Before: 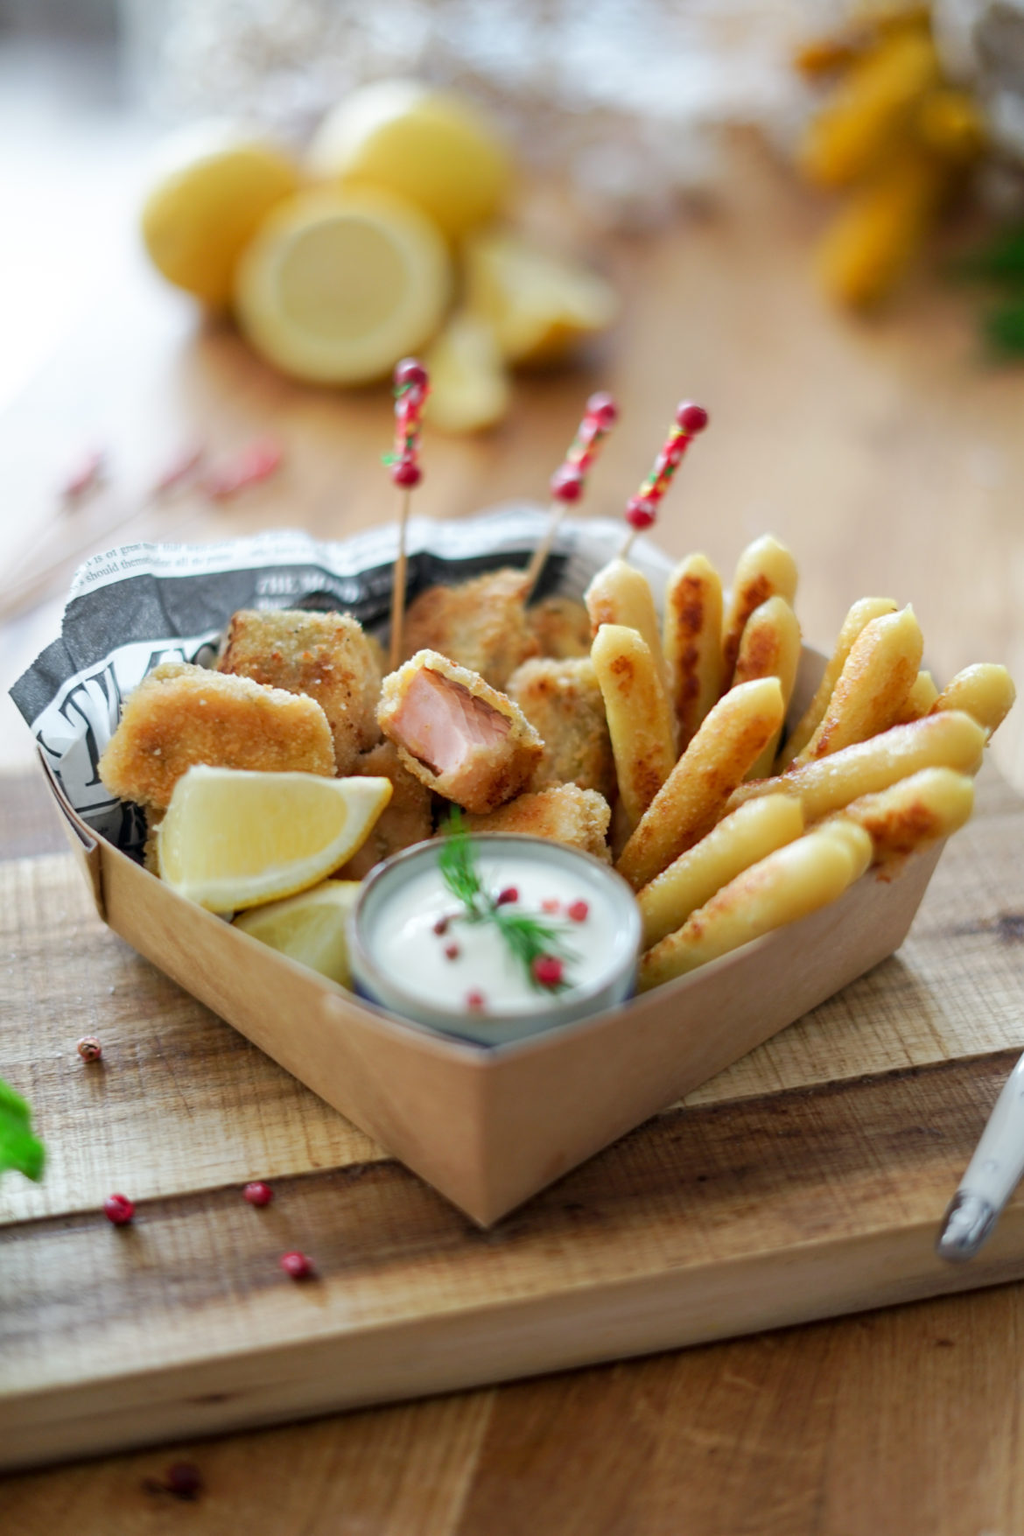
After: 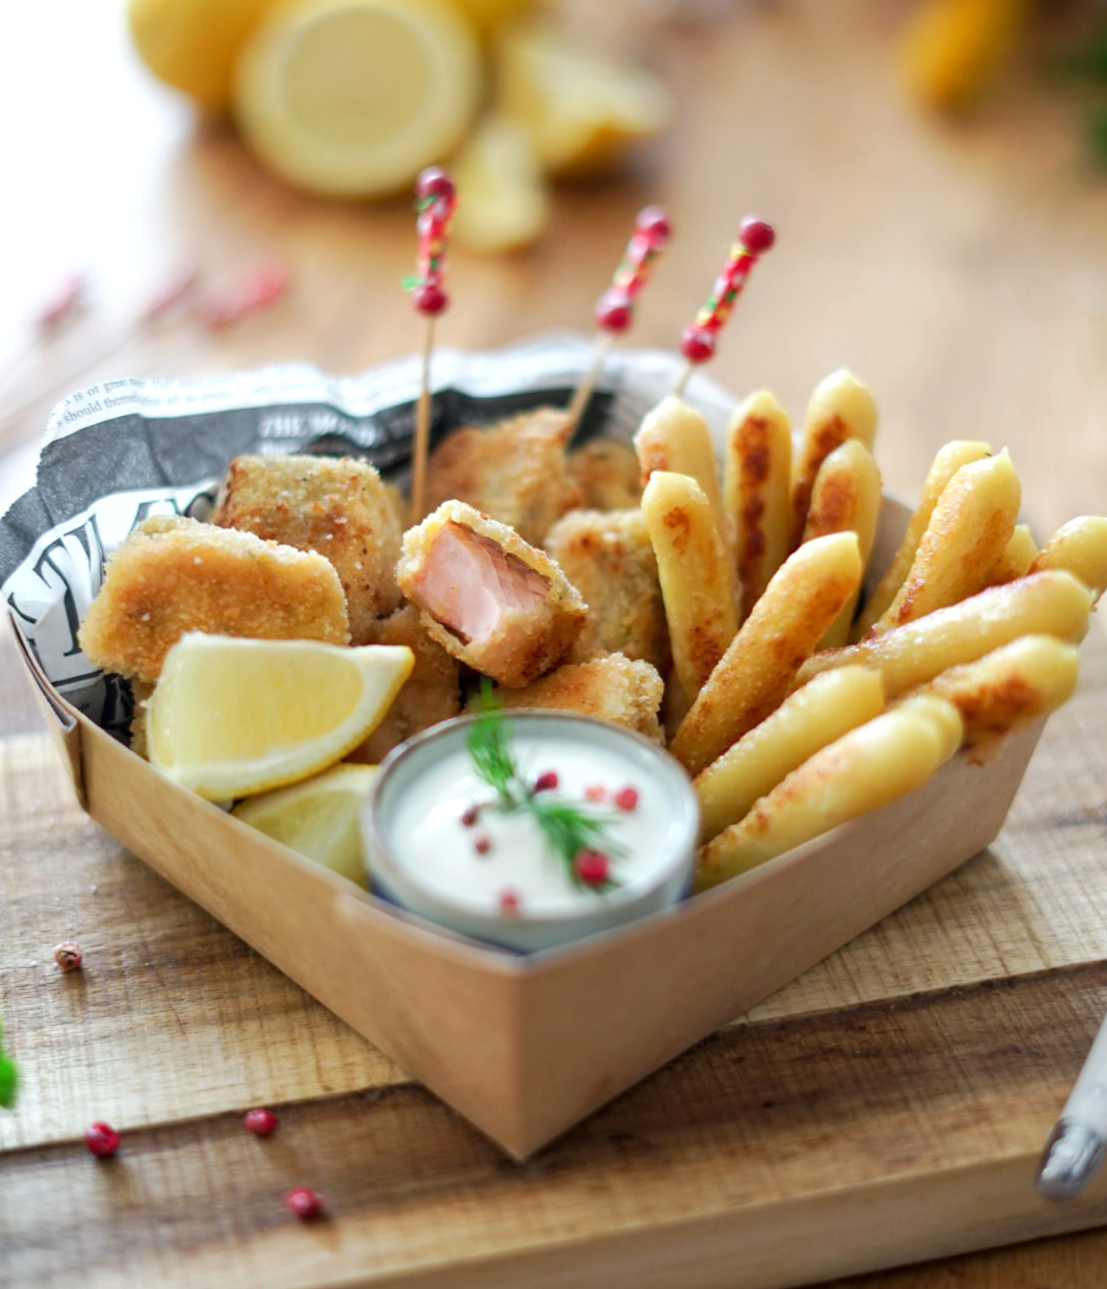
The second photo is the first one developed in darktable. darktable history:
crop and rotate: left 2.973%, top 13.864%, right 2.34%, bottom 12.635%
exposure: black level correction 0, exposure 0.2 EV, compensate exposure bias true, compensate highlight preservation false
